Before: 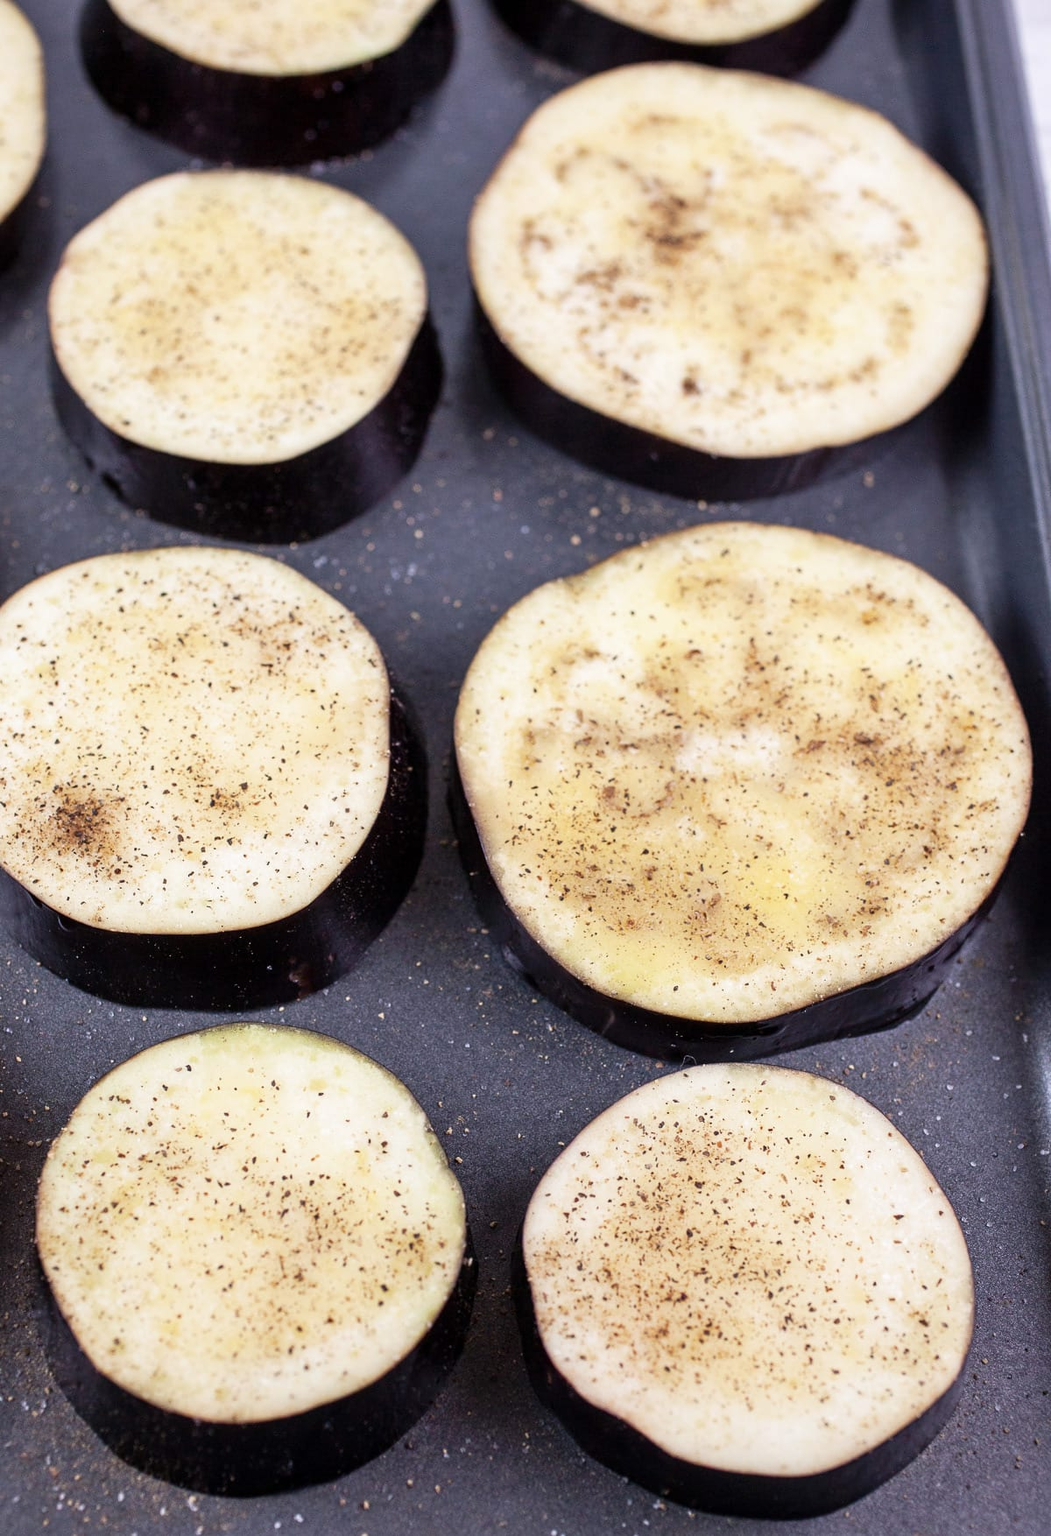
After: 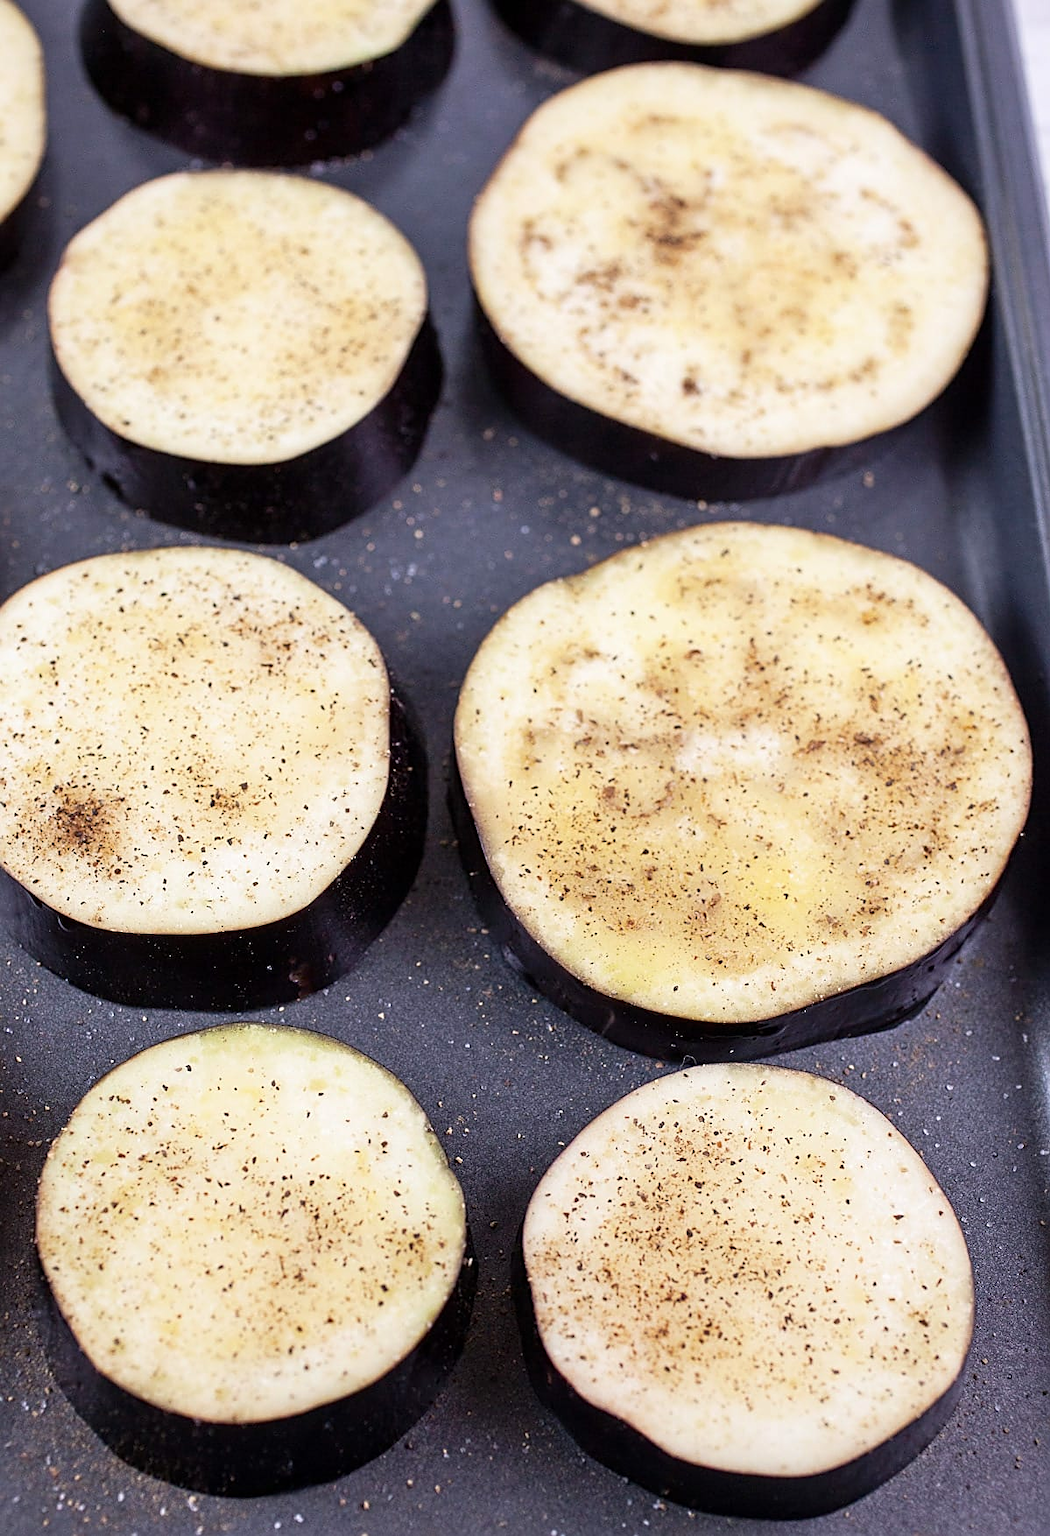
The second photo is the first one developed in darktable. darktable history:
contrast brightness saturation: contrast 0.04, saturation 0.07
sharpen: on, module defaults
